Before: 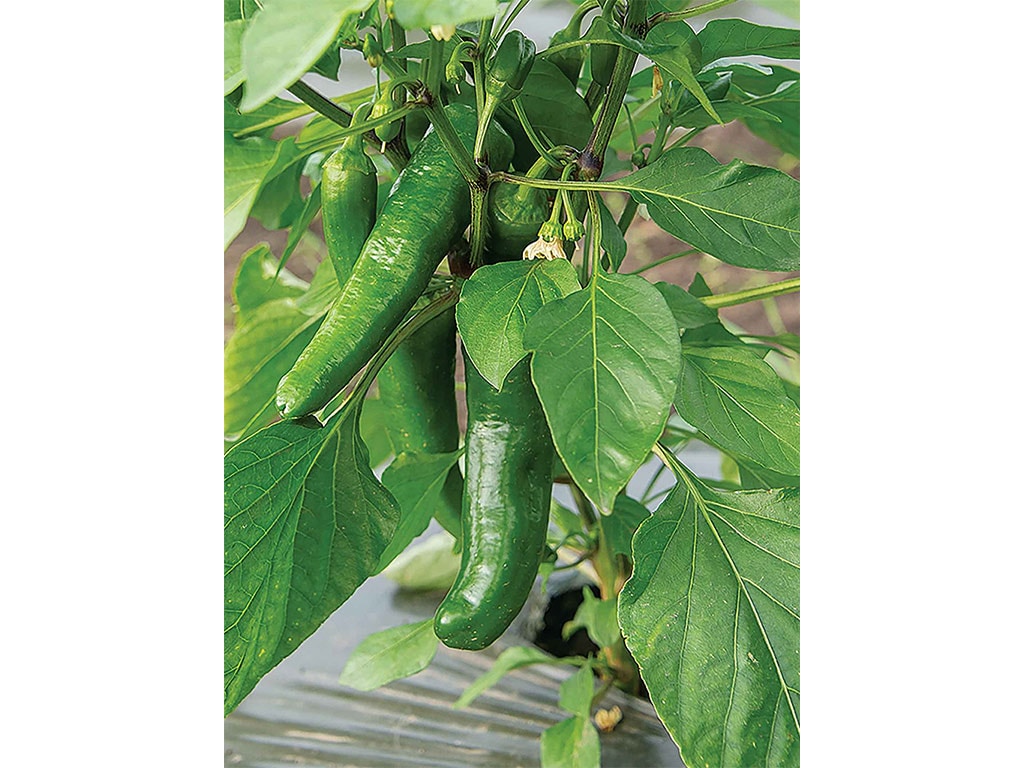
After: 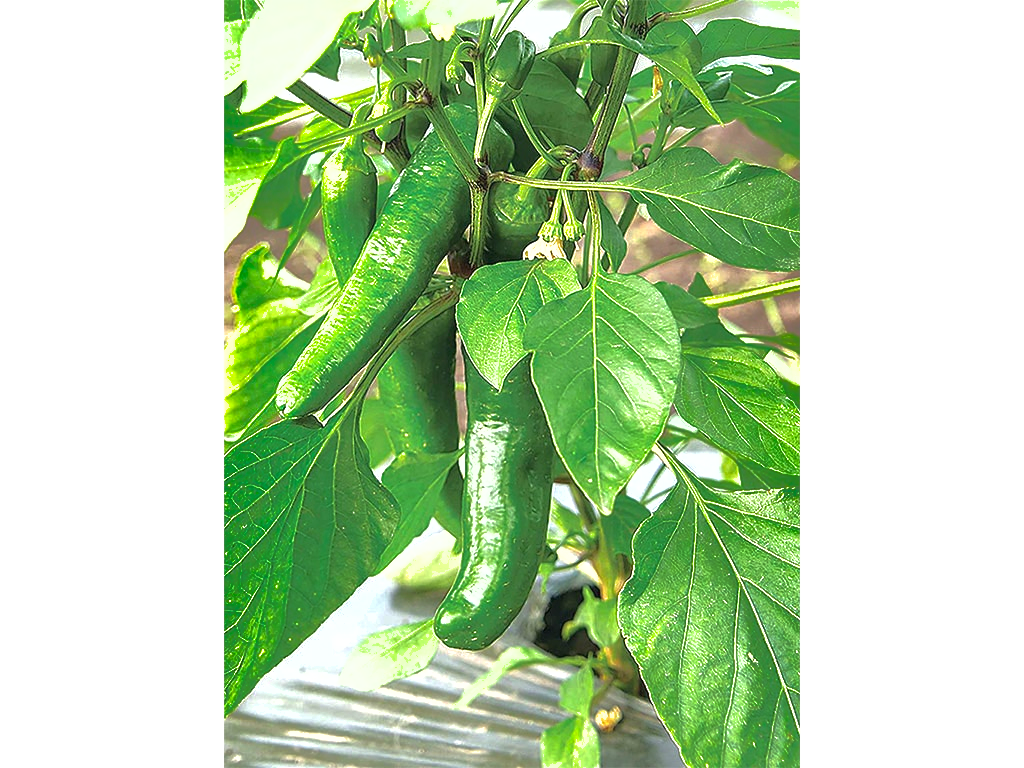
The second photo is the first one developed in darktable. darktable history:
shadows and highlights: shadows 39.43, highlights -60.01
exposure: black level correction 0, exposure 1.124 EV, compensate highlight preservation false
